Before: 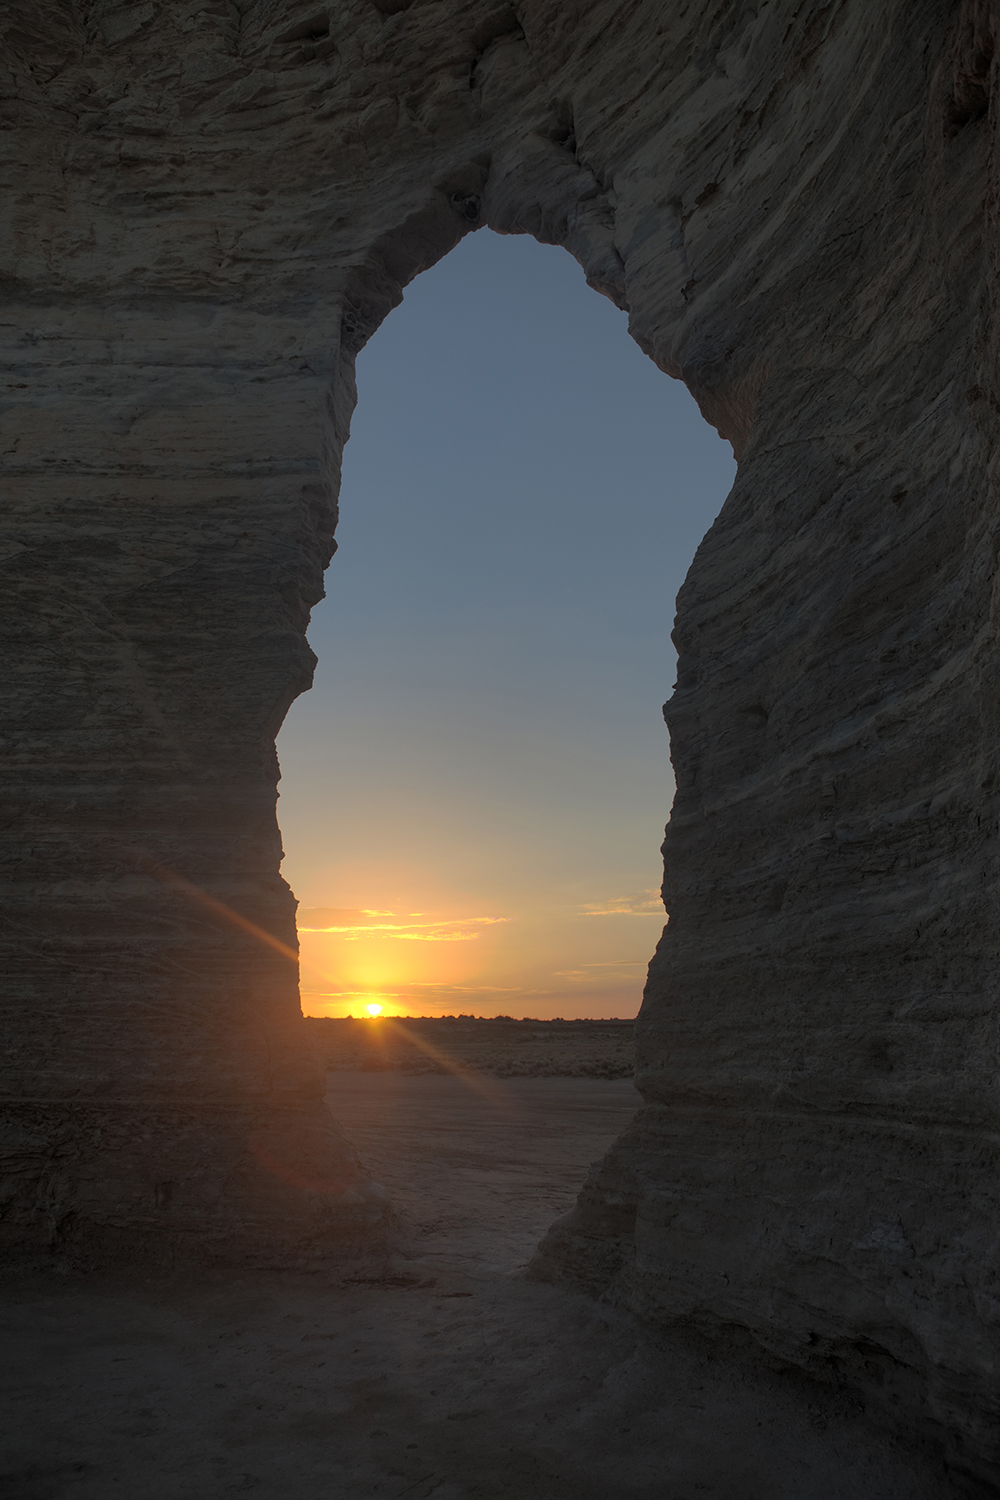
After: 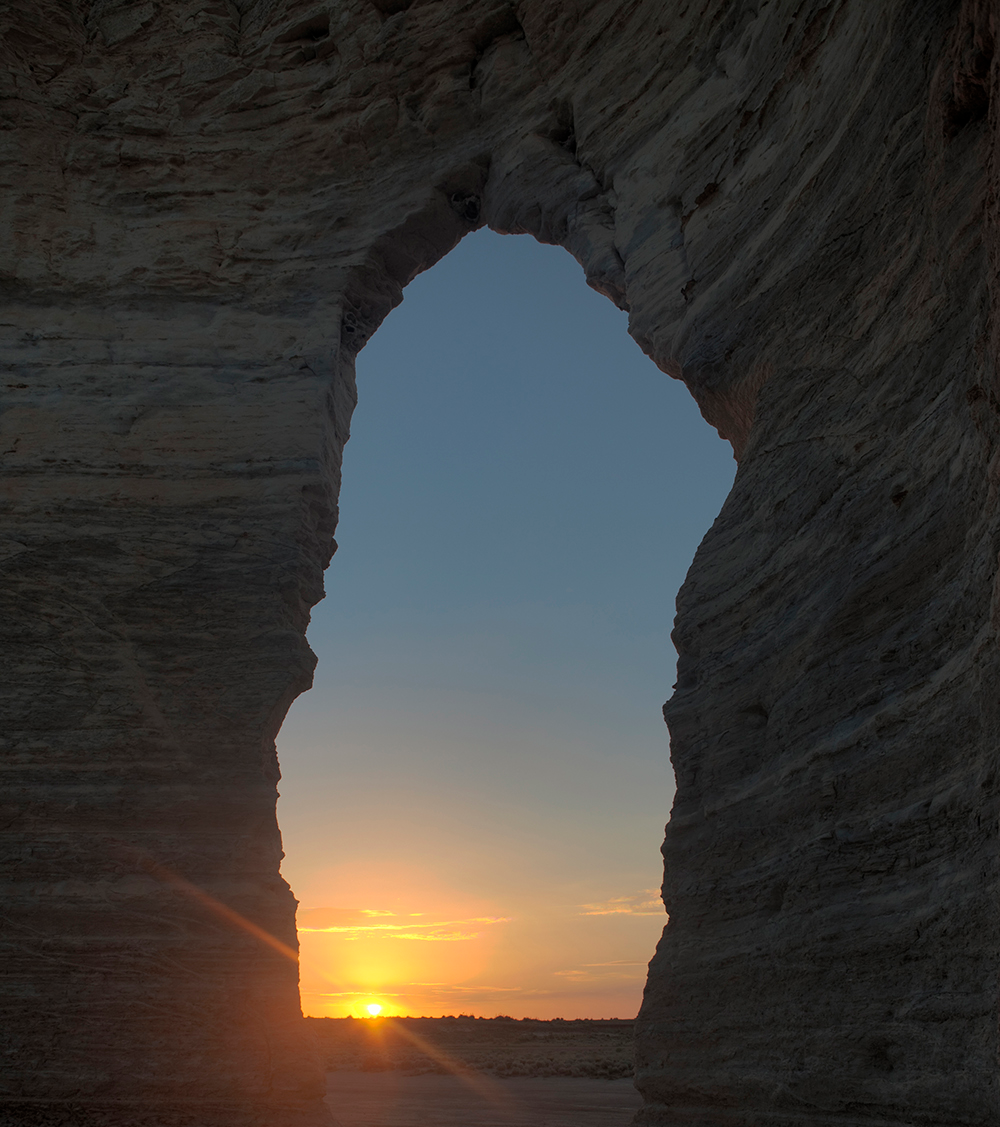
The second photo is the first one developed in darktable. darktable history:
crop: bottom 24.842%
